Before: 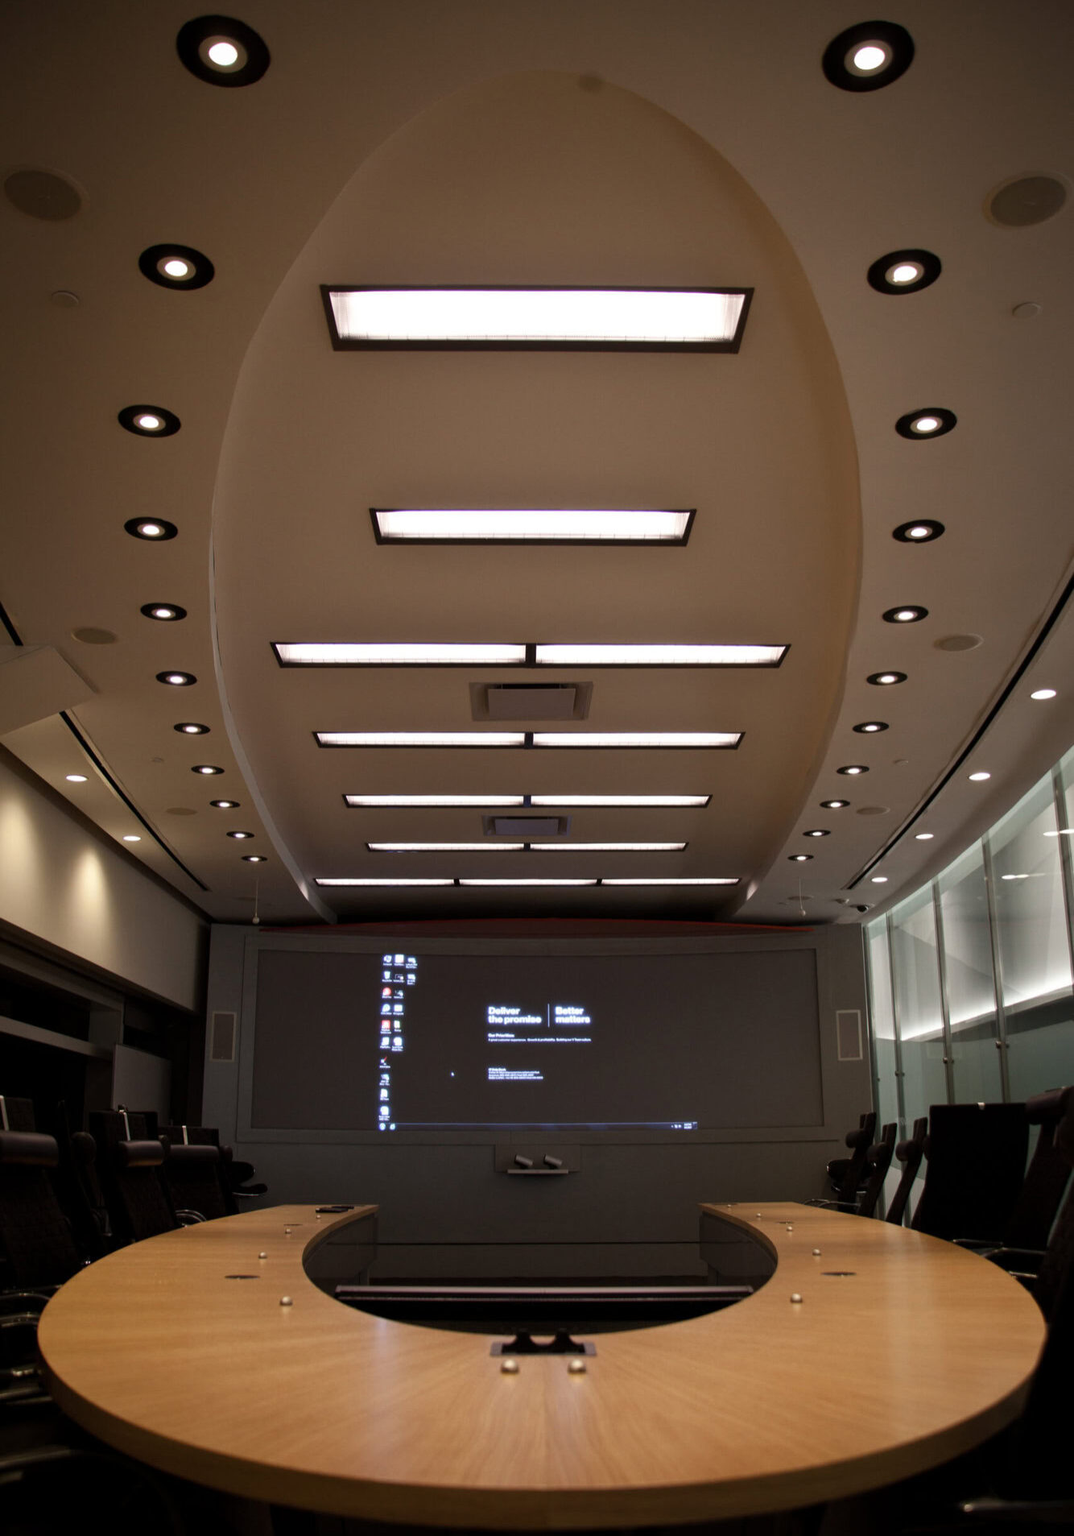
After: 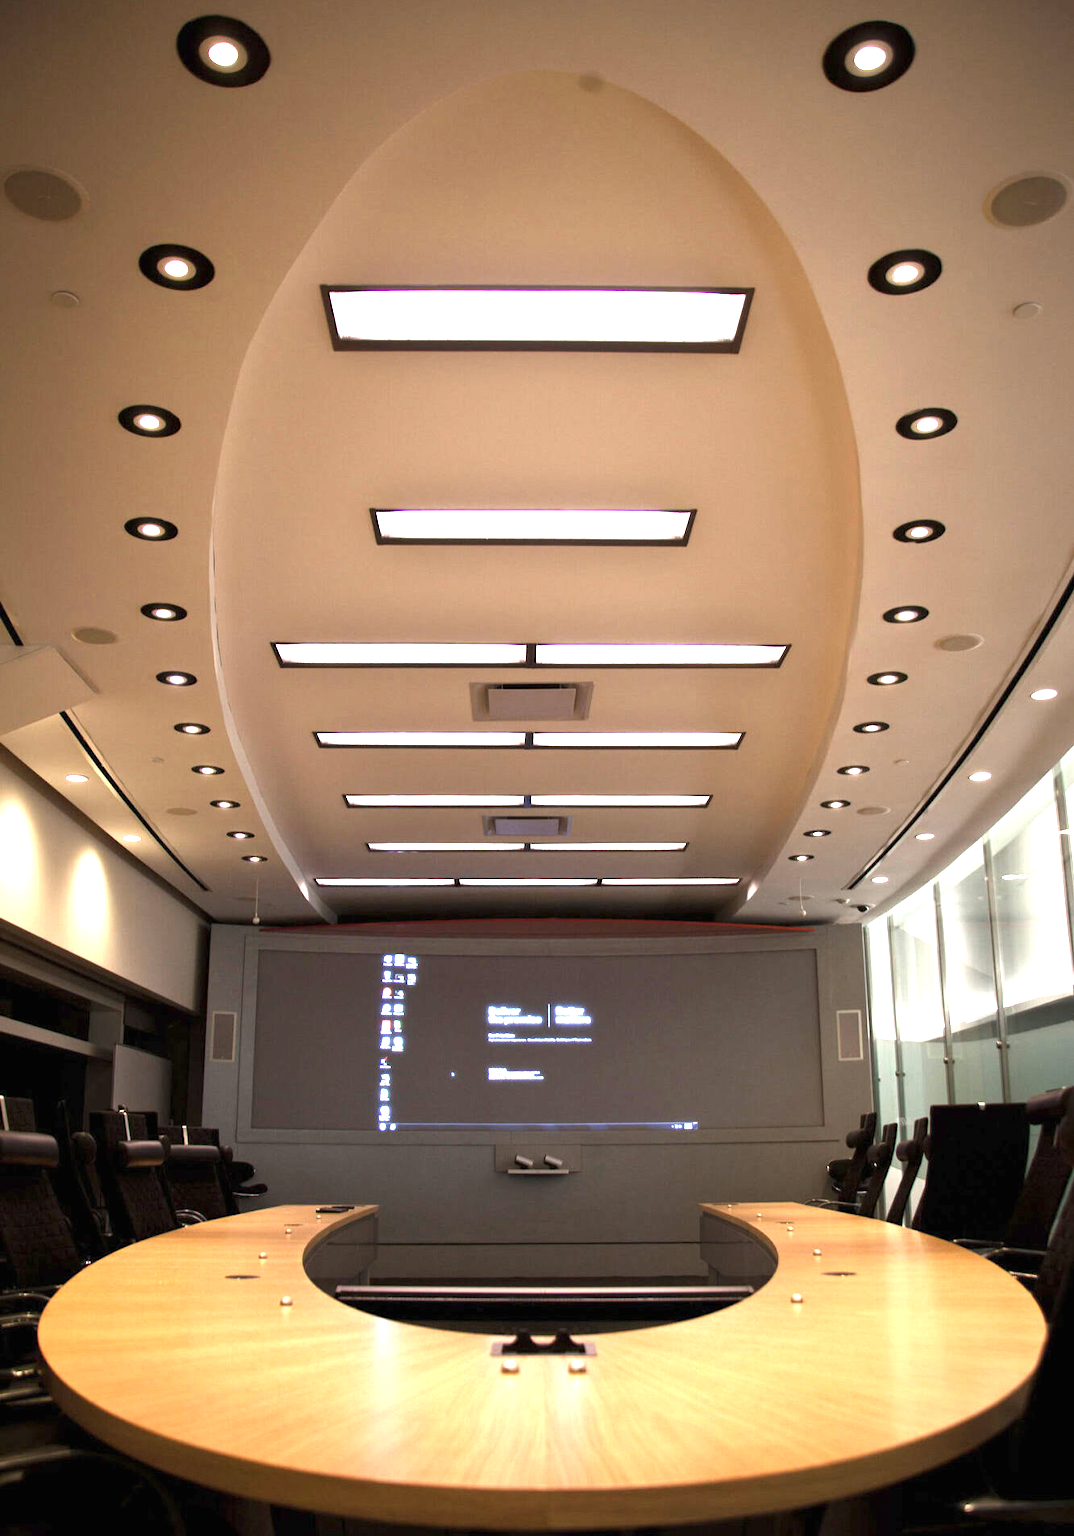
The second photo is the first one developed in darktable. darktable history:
exposure: black level correction 0, exposure 1.893 EV, compensate highlight preservation false
